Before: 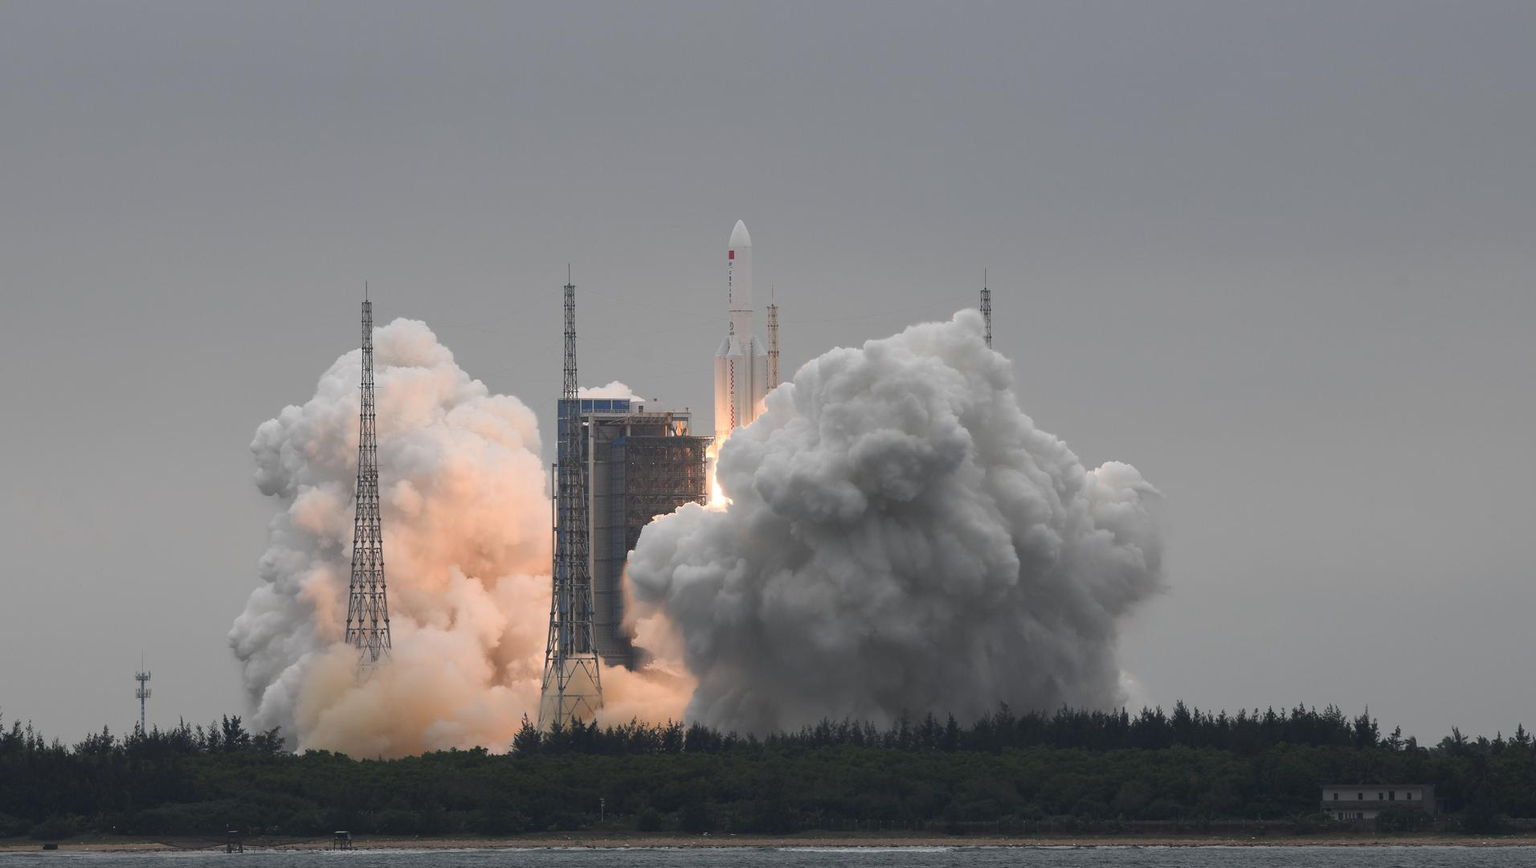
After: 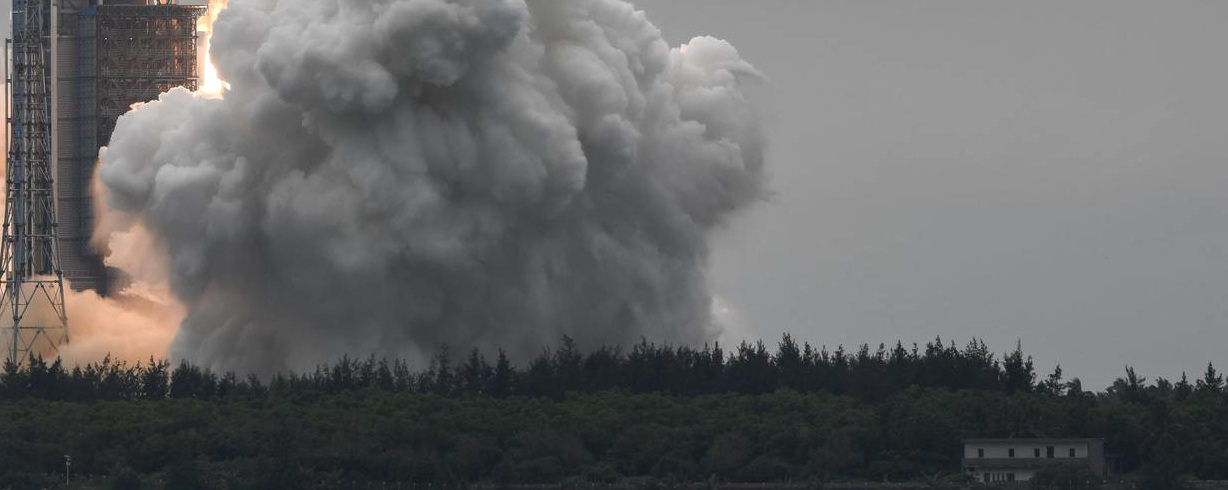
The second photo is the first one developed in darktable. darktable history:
local contrast: on, module defaults
crop and rotate: left 35.767%, top 49.839%, bottom 4.774%
